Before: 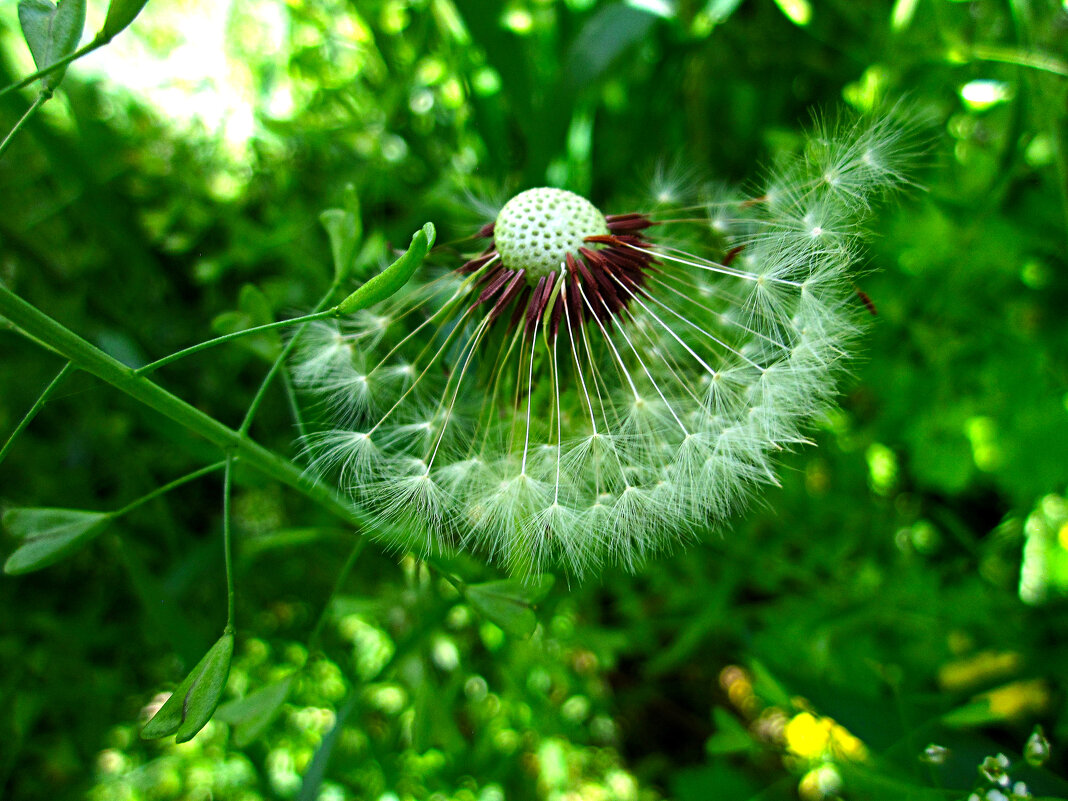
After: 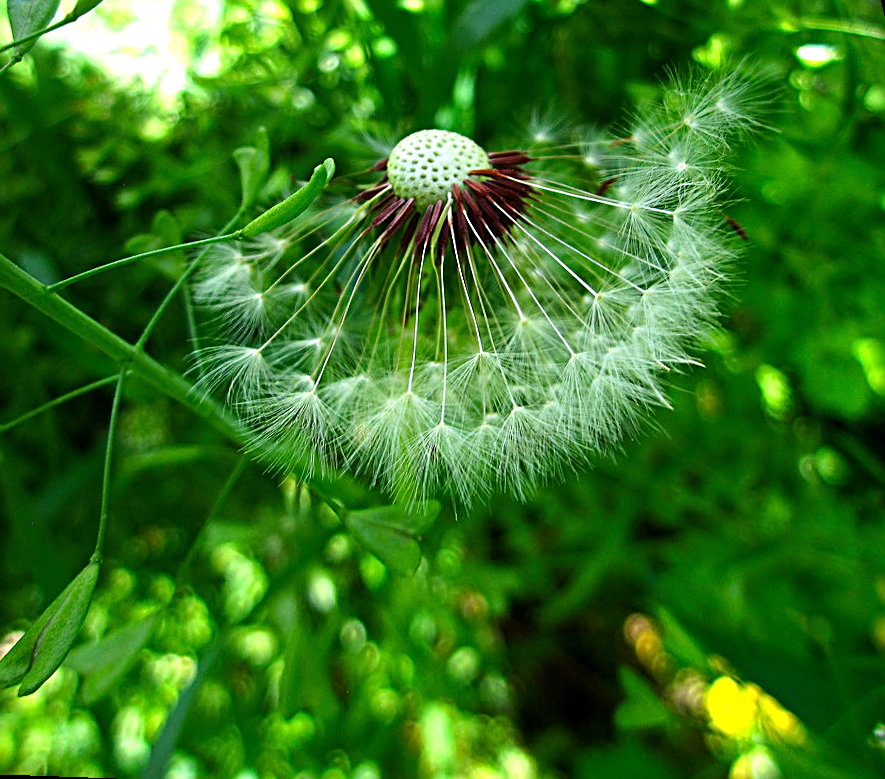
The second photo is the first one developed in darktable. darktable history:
rotate and perspective: rotation 0.72°, lens shift (vertical) -0.352, lens shift (horizontal) -0.051, crop left 0.152, crop right 0.859, crop top 0.019, crop bottom 0.964
sharpen: on, module defaults
